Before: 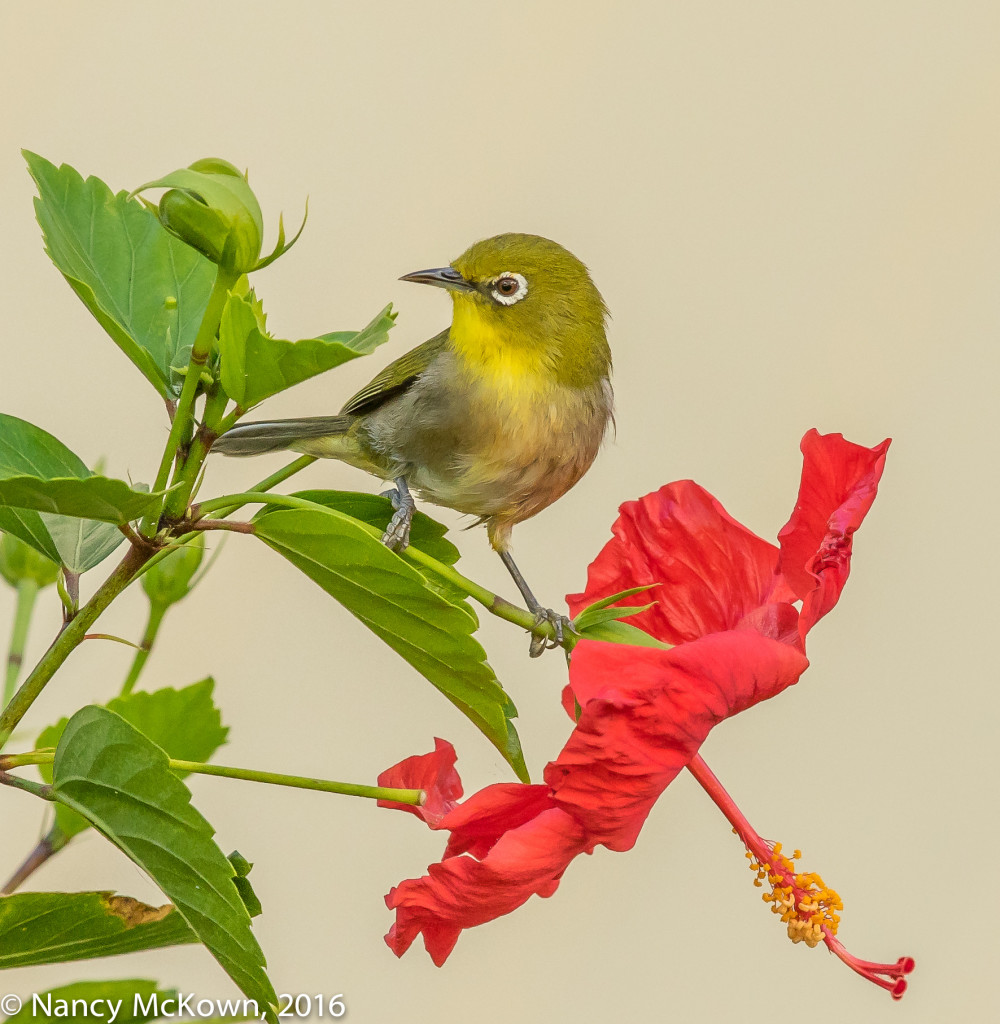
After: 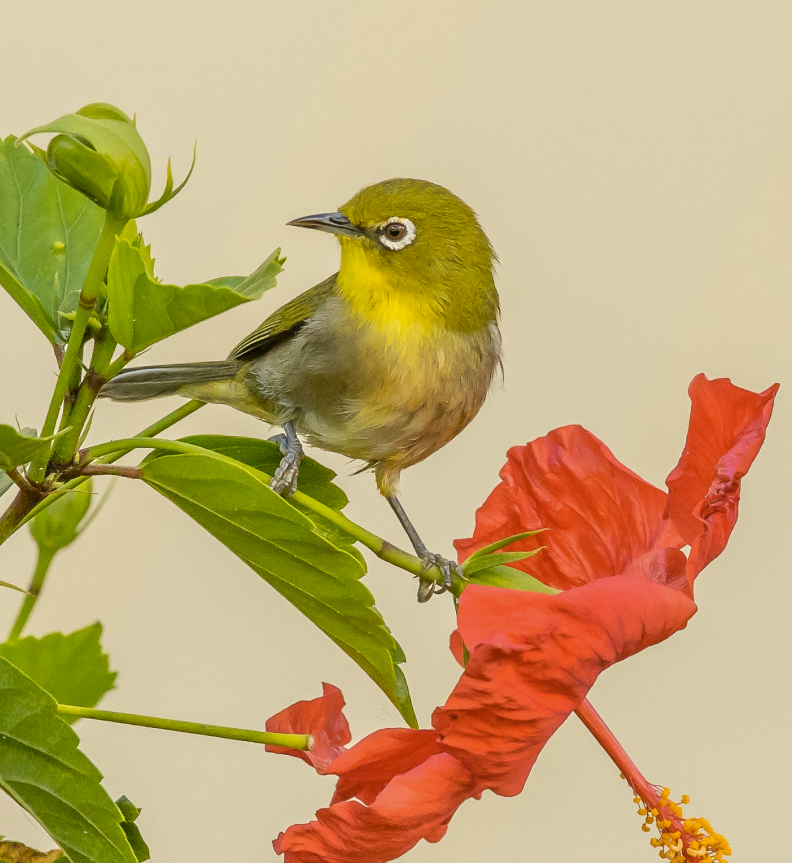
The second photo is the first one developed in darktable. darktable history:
color contrast: green-magenta contrast 0.8, blue-yellow contrast 1.1, unbound 0
crop: left 11.225%, top 5.381%, right 9.565%, bottom 10.314%
